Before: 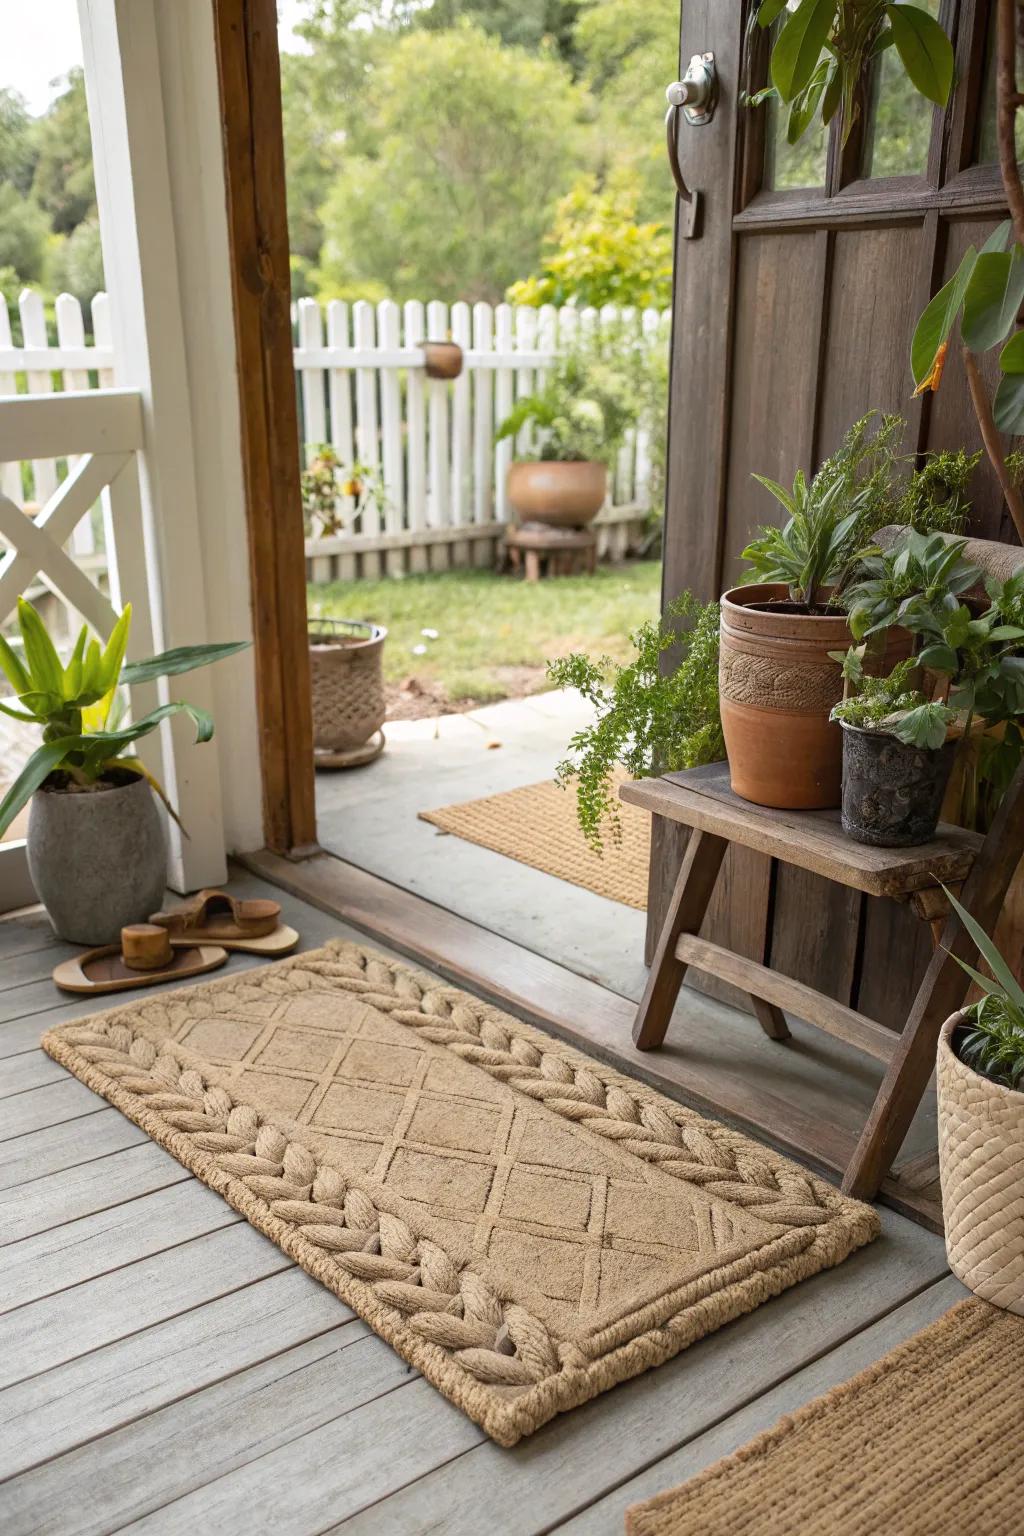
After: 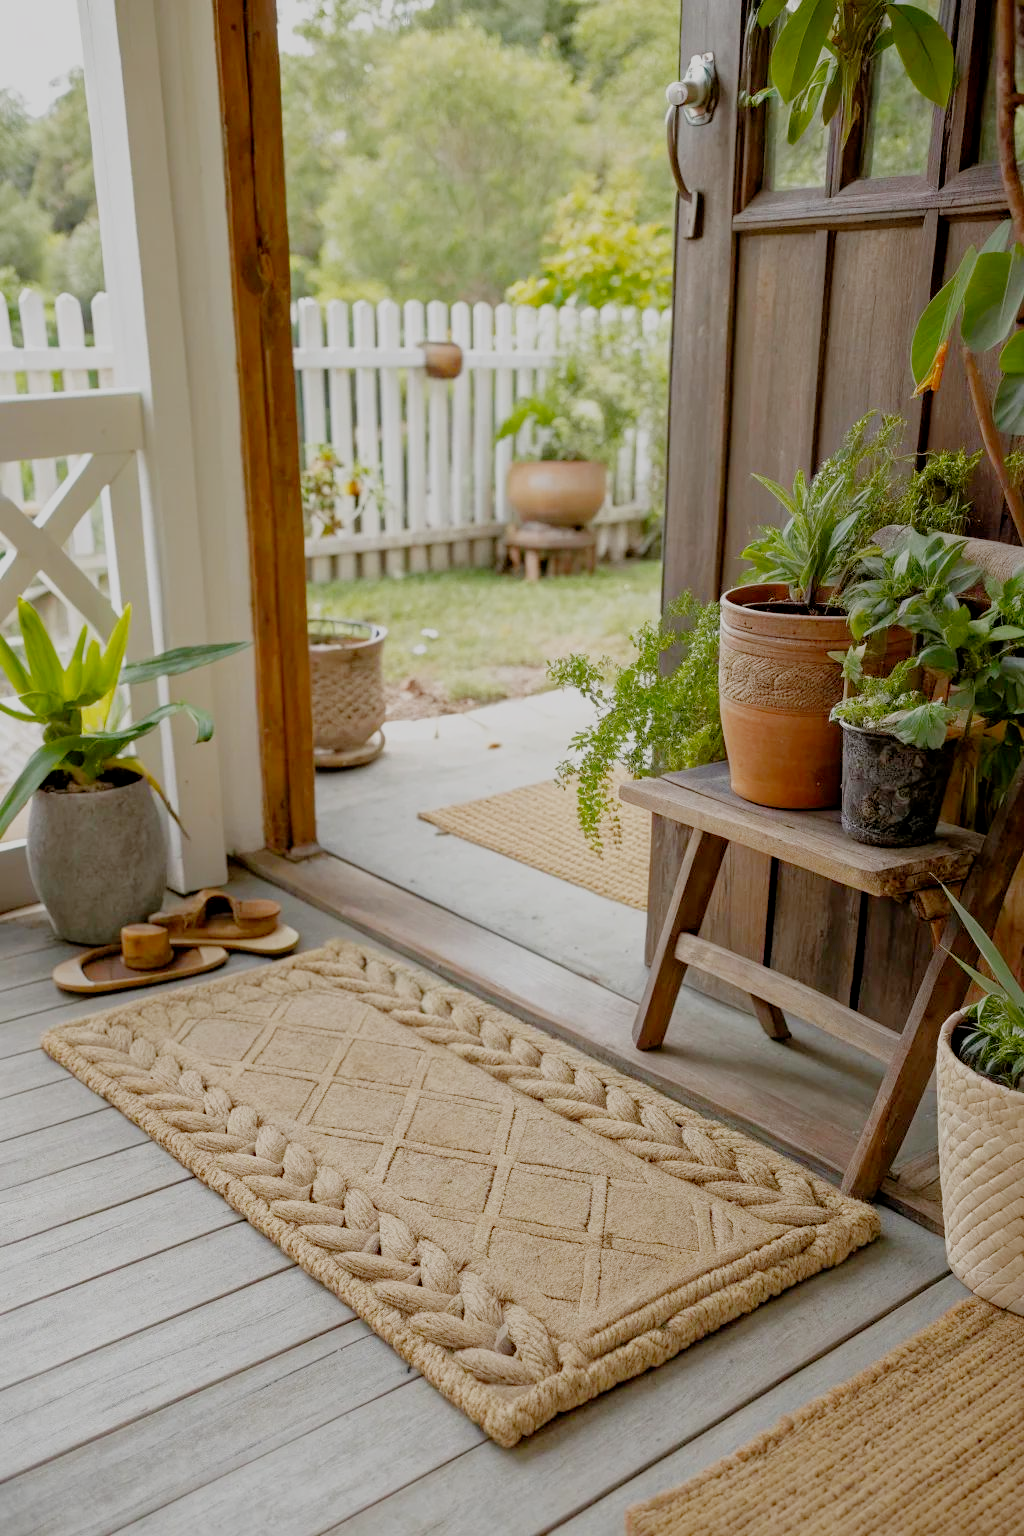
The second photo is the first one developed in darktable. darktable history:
tone equalizer: -8 EV 0.218 EV, -7 EV 0.384 EV, -6 EV 0.394 EV, -5 EV 0.235 EV, -3 EV -0.266 EV, -2 EV -0.44 EV, -1 EV -0.41 EV, +0 EV -0.235 EV, edges refinement/feathering 500, mask exposure compensation -1.57 EV, preserve details no
filmic rgb: middle gray luminance 29.73%, black relative exposure -9.03 EV, white relative exposure 6.98 EV, target black luminance 0%, hardness 2.94, latitude 2.46%, contrast 0.962, highlights saturation mix 5.26%, shadows ↔ highlights balance 12.14%, preserve chrominance no, color science v4 (2020), contrast in shadows soft
exposure: black level correction 0.001, exposure 0.5 EV, compensate highlight preservation false
